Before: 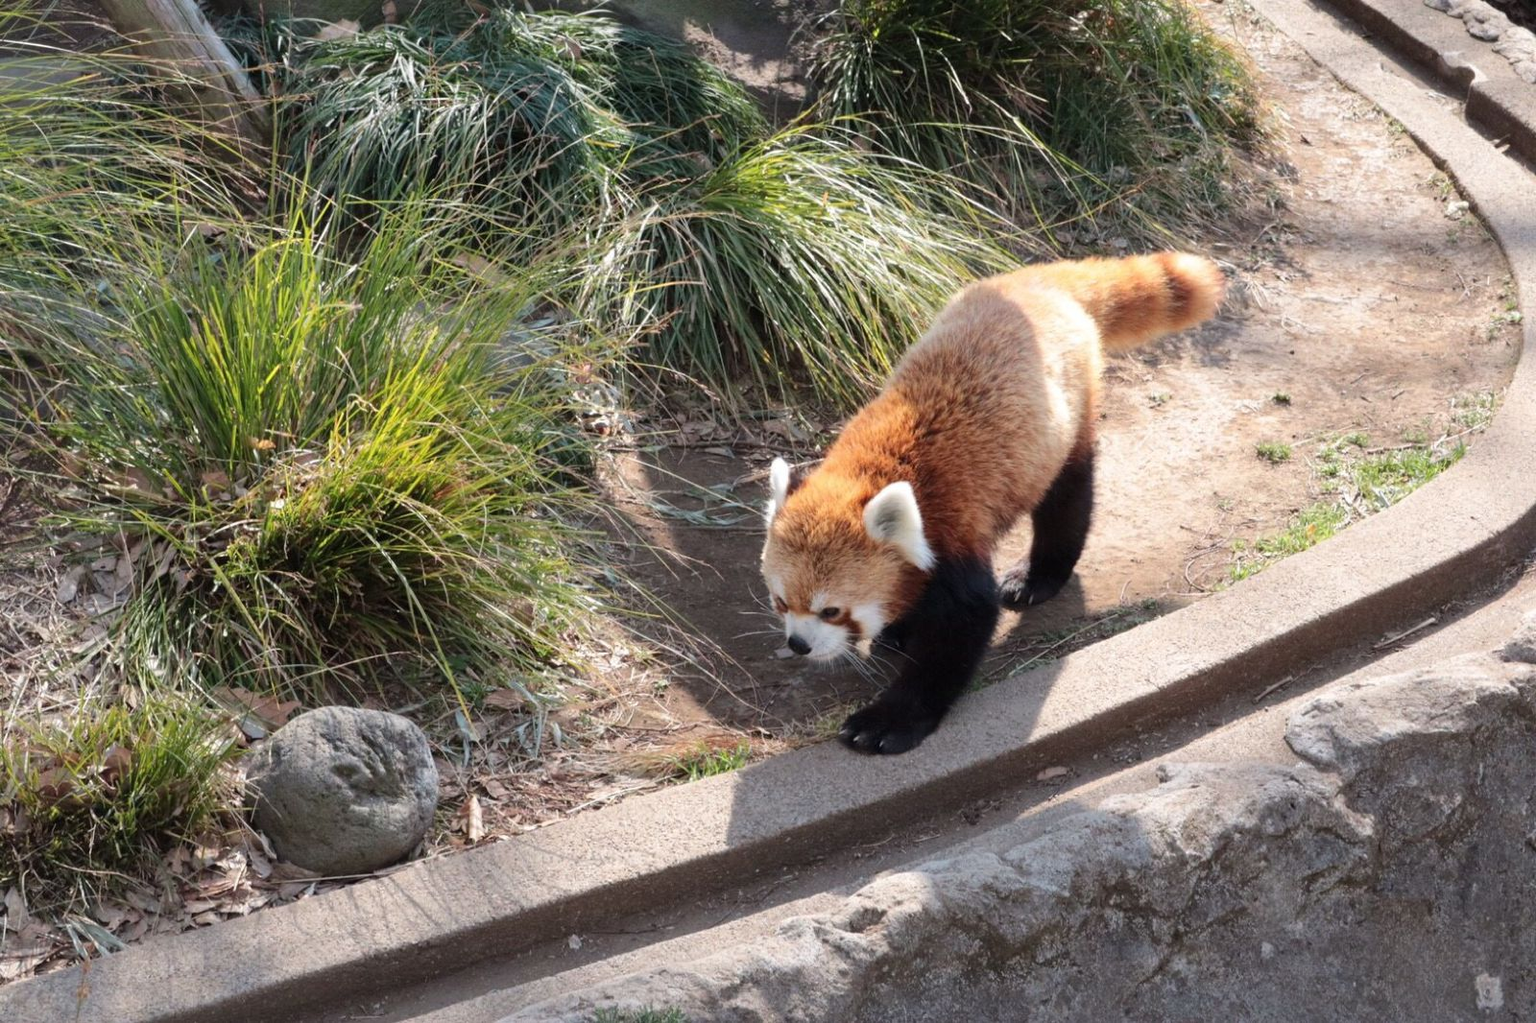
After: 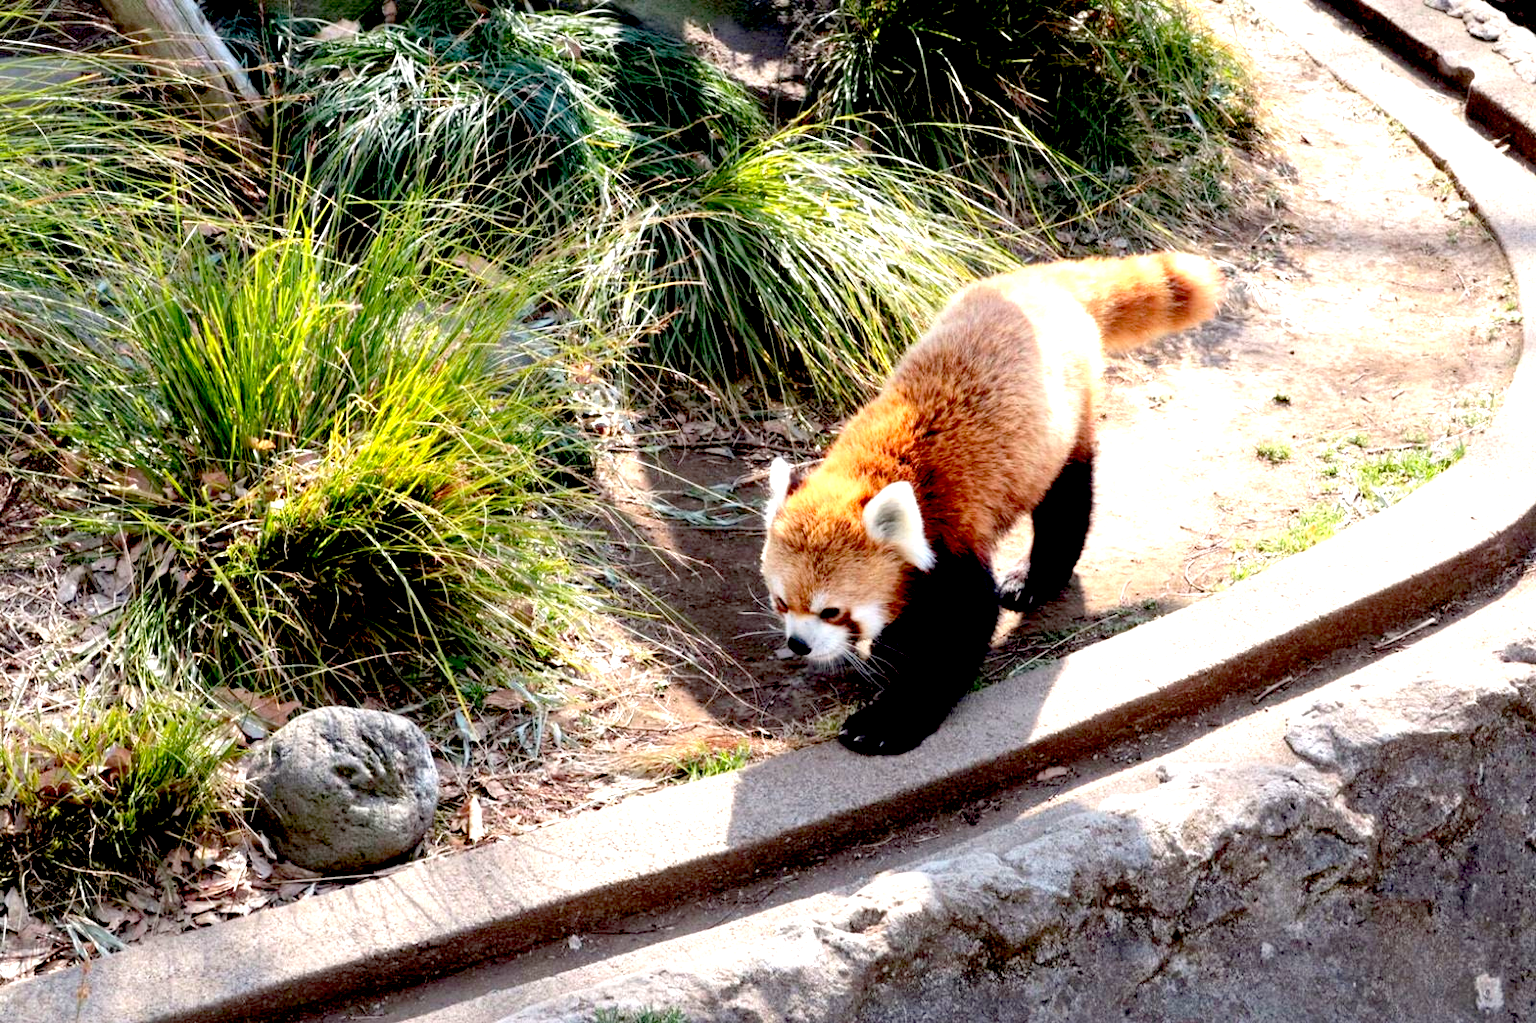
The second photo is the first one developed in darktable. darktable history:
exposure: black level correction 0.035, exposure 0.9 EV, compensate highlight preservation false
color correction: saturation 1.1
